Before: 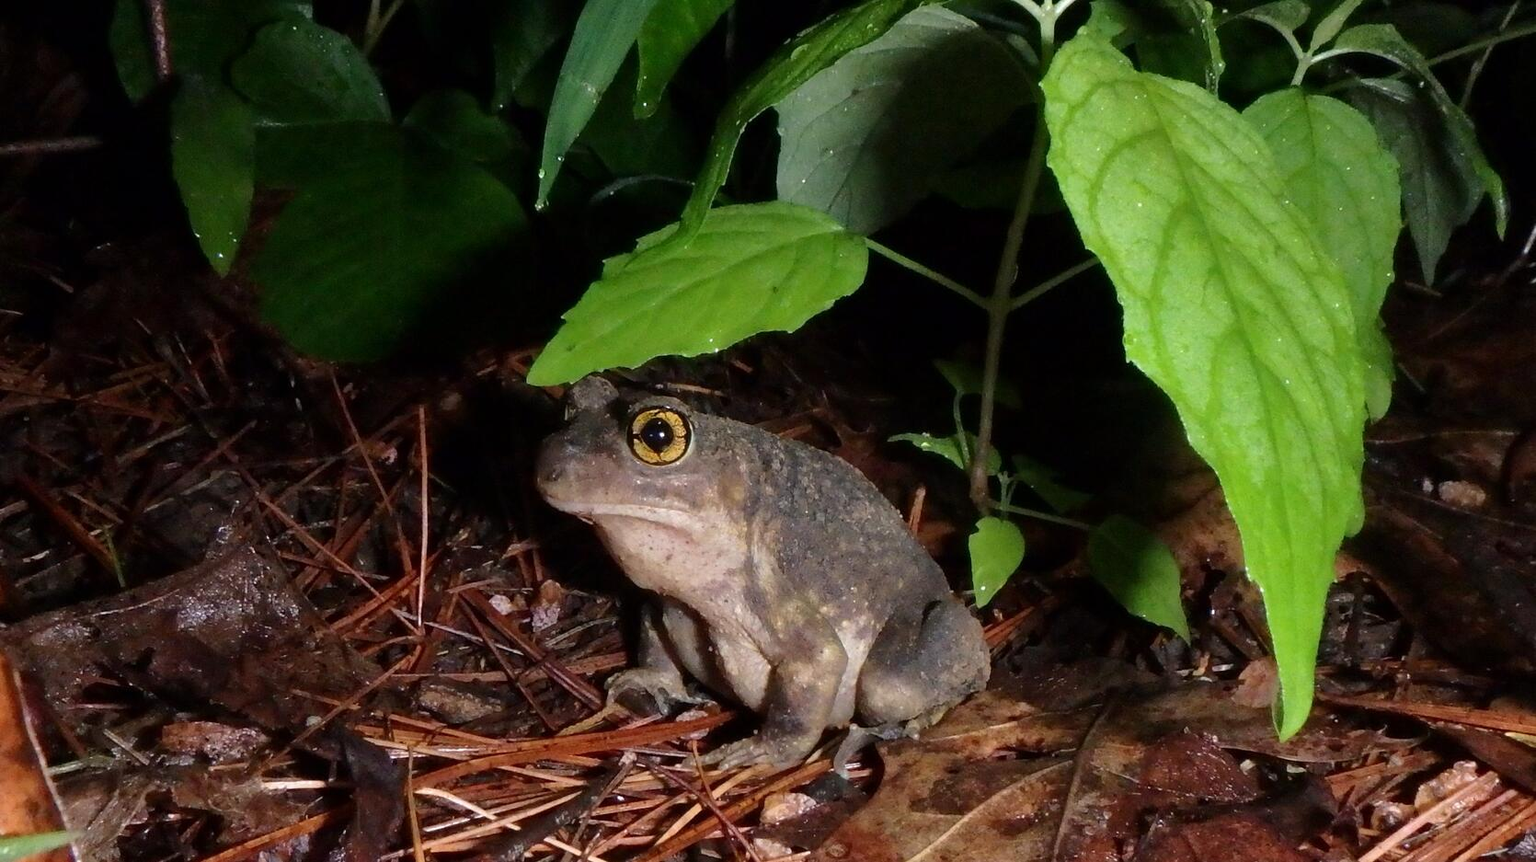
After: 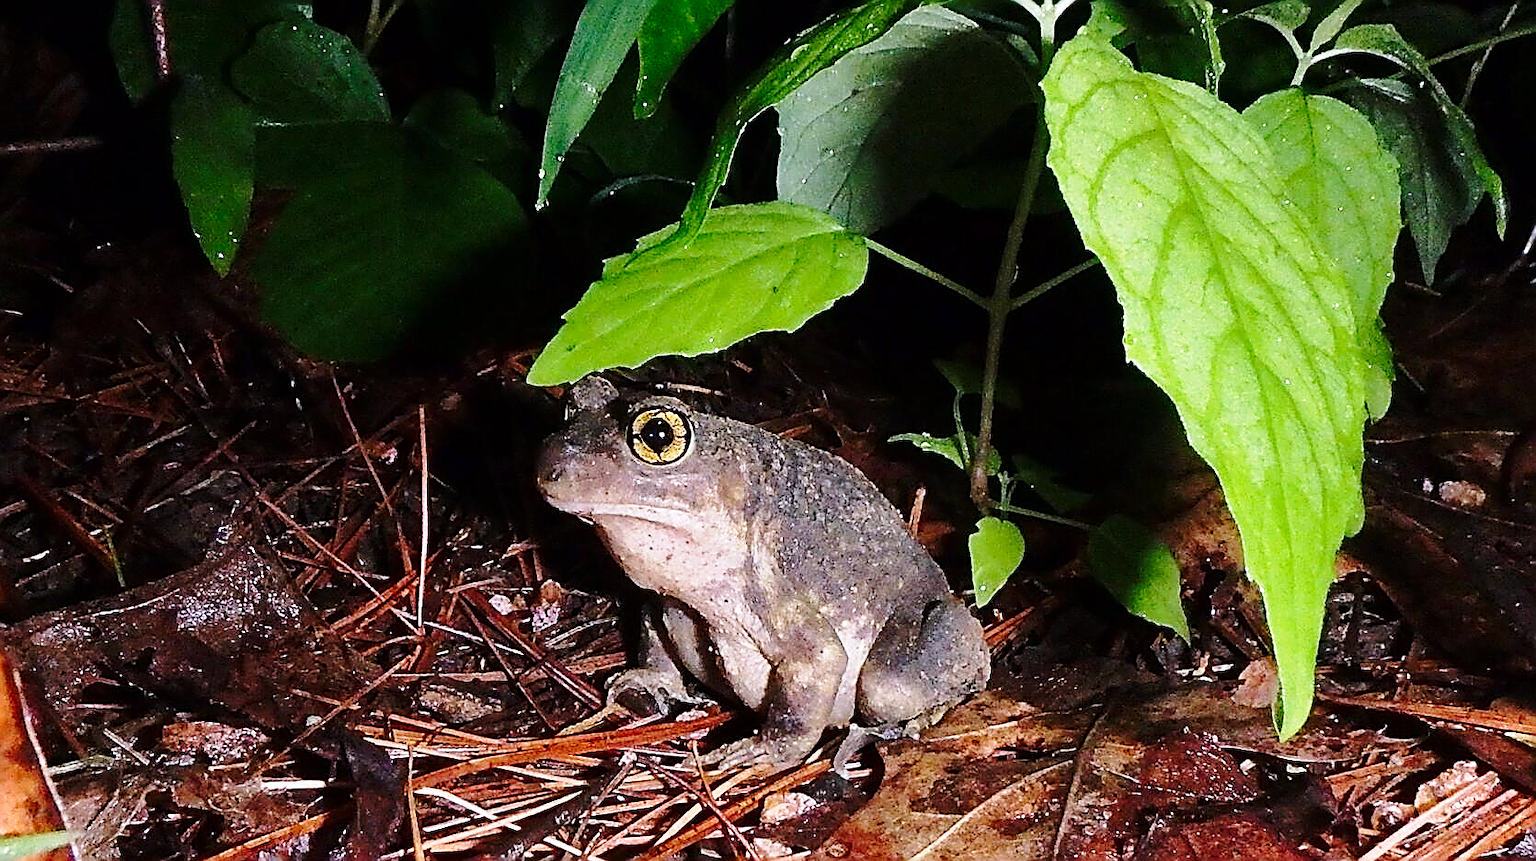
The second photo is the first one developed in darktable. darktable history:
base curve: curves: ch0 [(0, 0) (0.028, 0.03) (0.121, 0.232) (0.46, 0.748) (0.859, 0.968) (1, 1)], preserve colors none
sharpen: amount 1.861
tone equalizer: on, module defaults
white balance: red 1.004, blue 1.096
